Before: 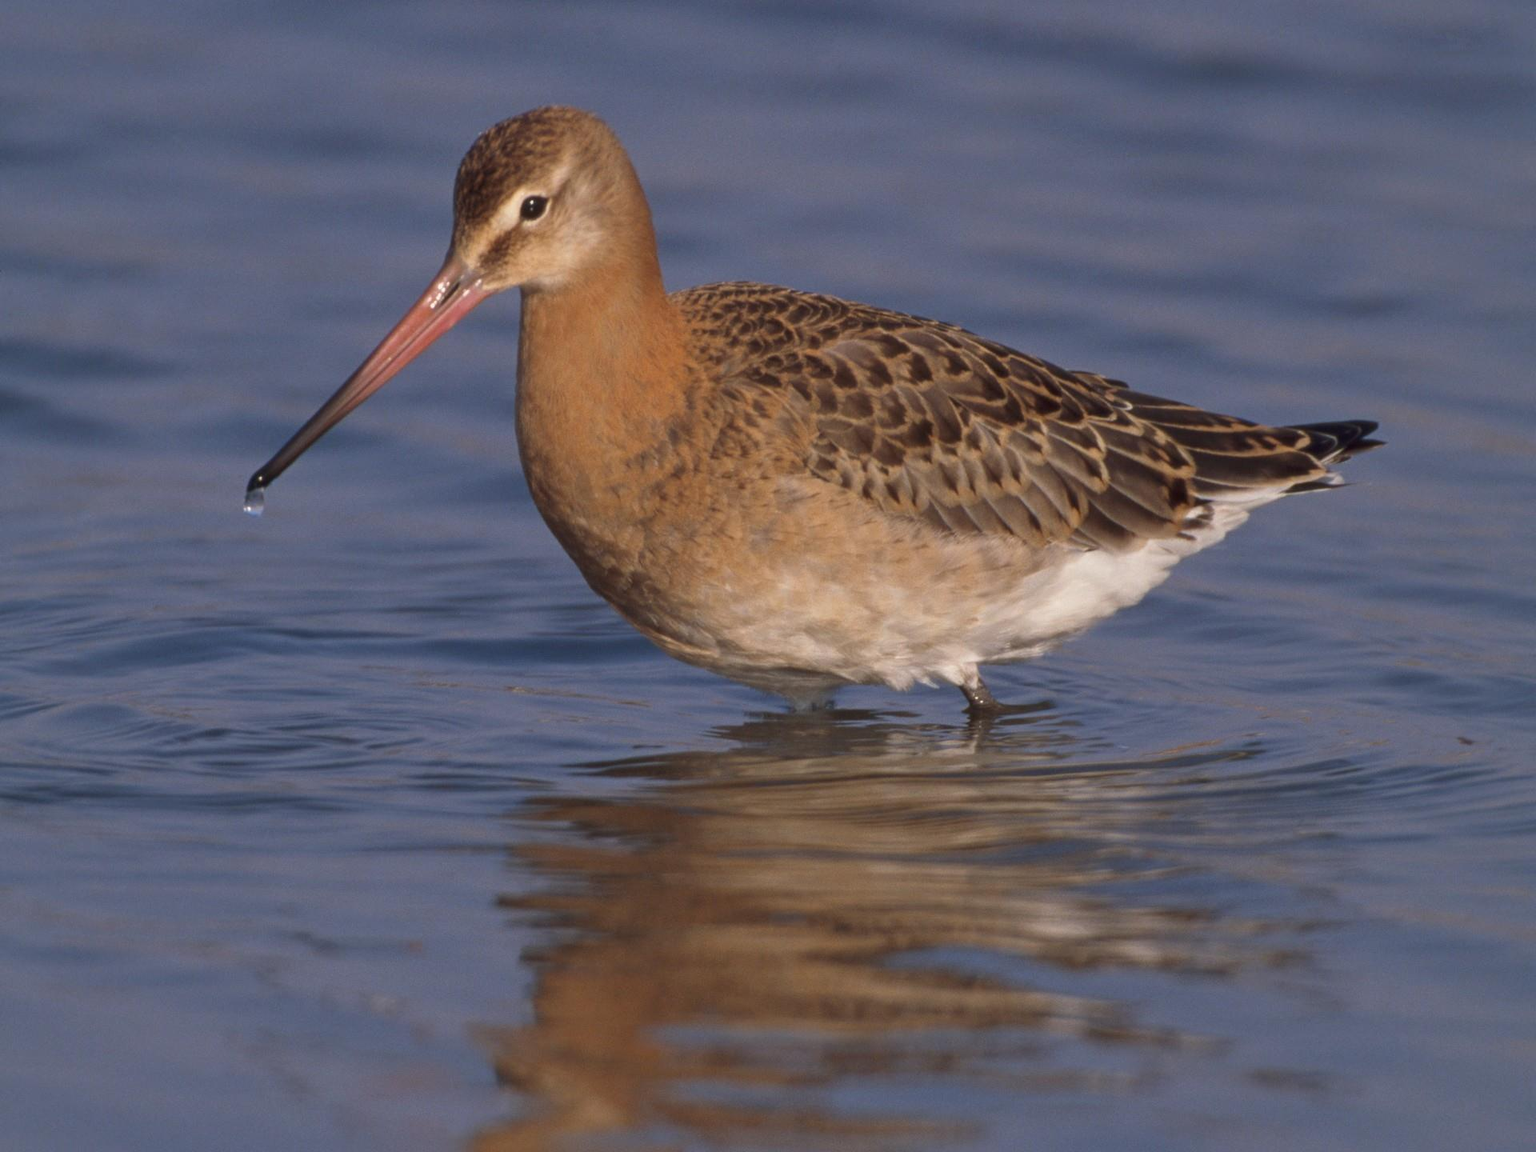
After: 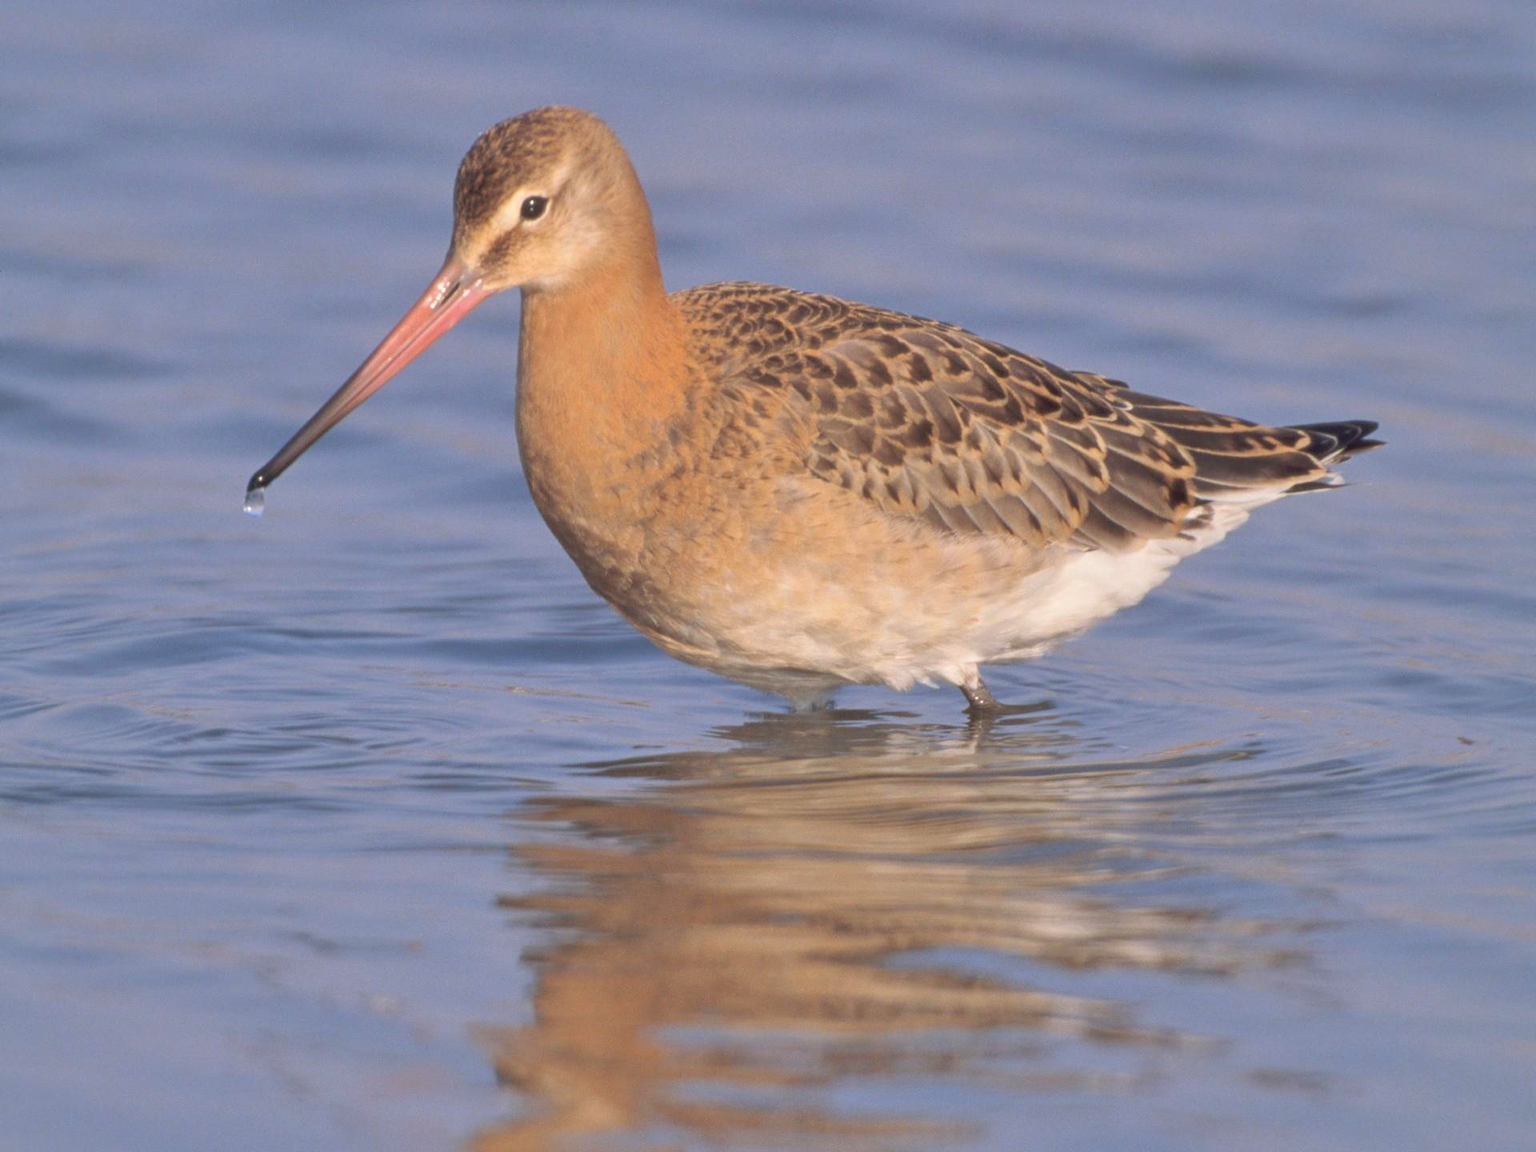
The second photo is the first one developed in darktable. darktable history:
contrast brightness saturation: contrast 0.1, brightness 0.3, saturation 0.14
shadows and highlights: white point adjustment 0.05, highlights color adjustment 55.9%, soften with gaussian
